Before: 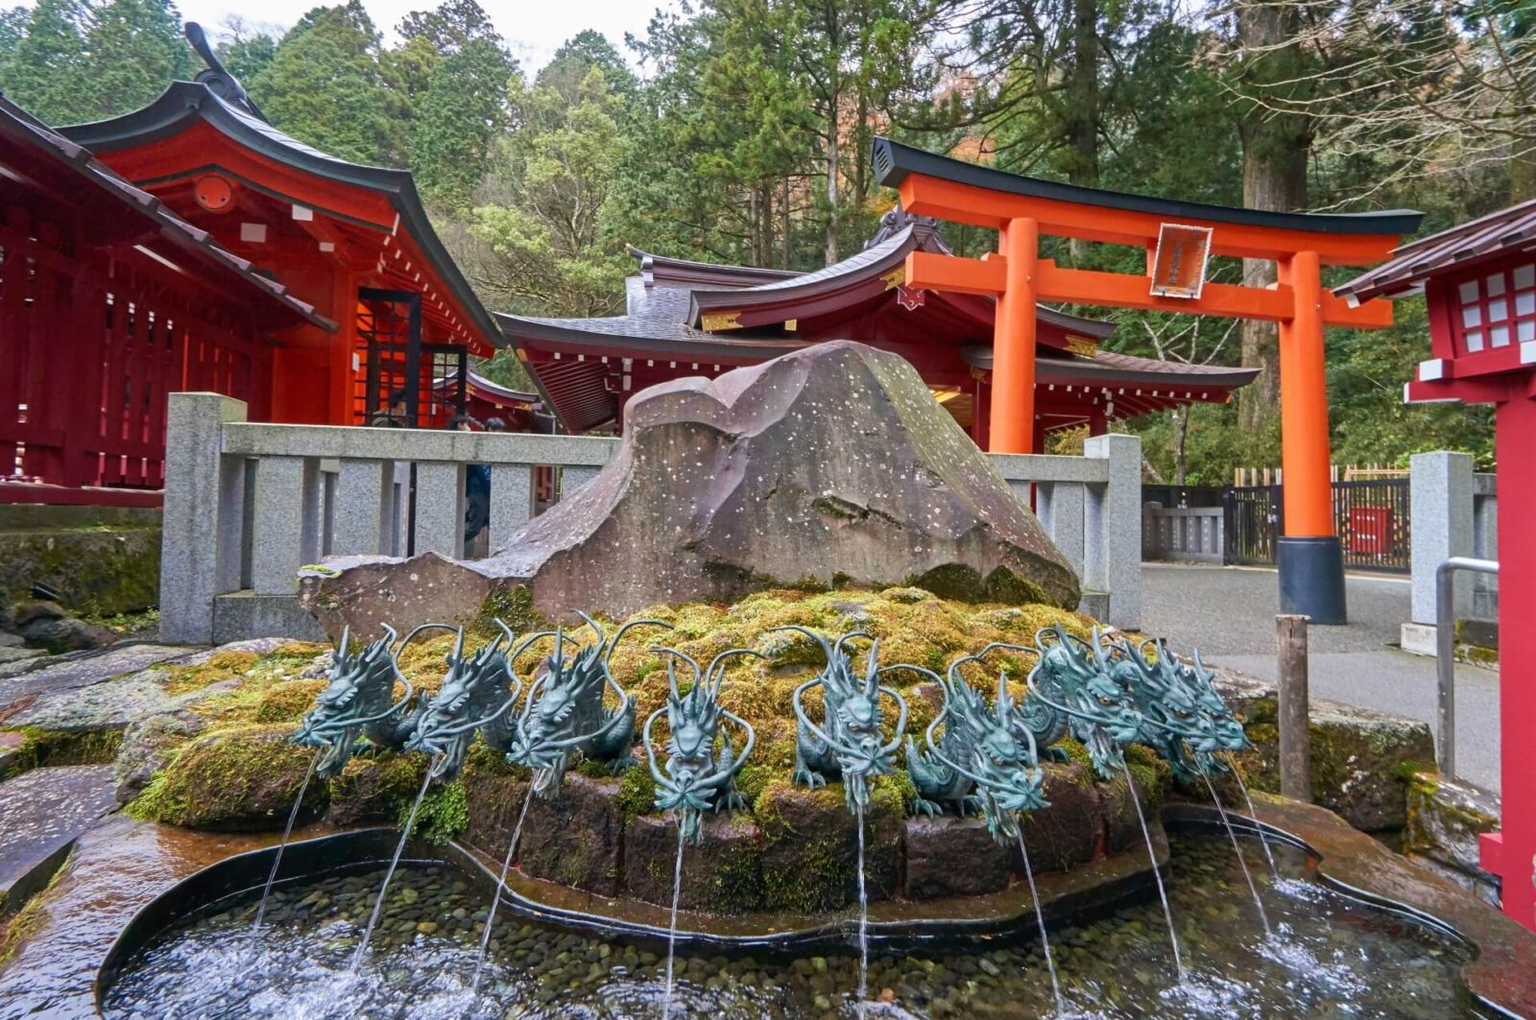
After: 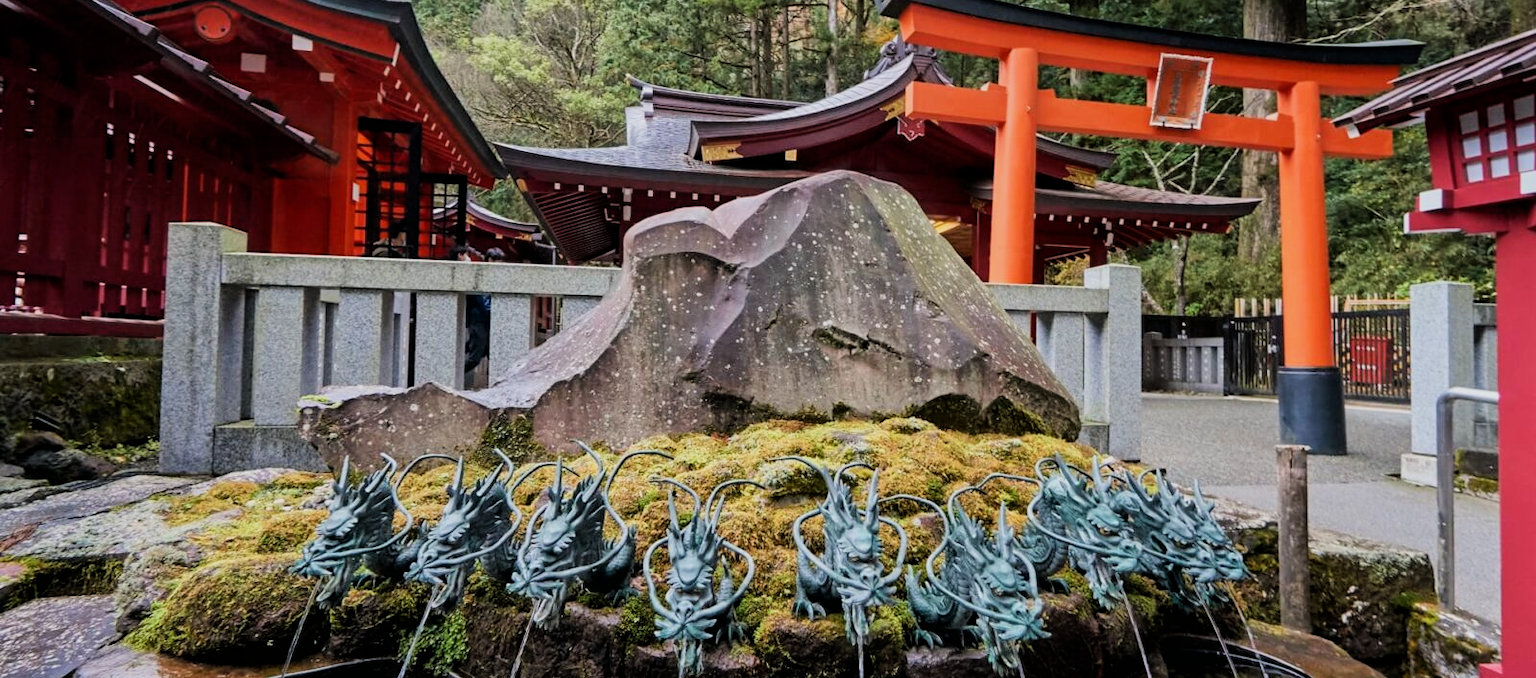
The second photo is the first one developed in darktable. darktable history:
crop: top 16.727%, bottom 16.727%
filmic rgb: black relative exposure -5 EV, hardness 2.88, contrast 1.3, highlights saturation mix -10%
